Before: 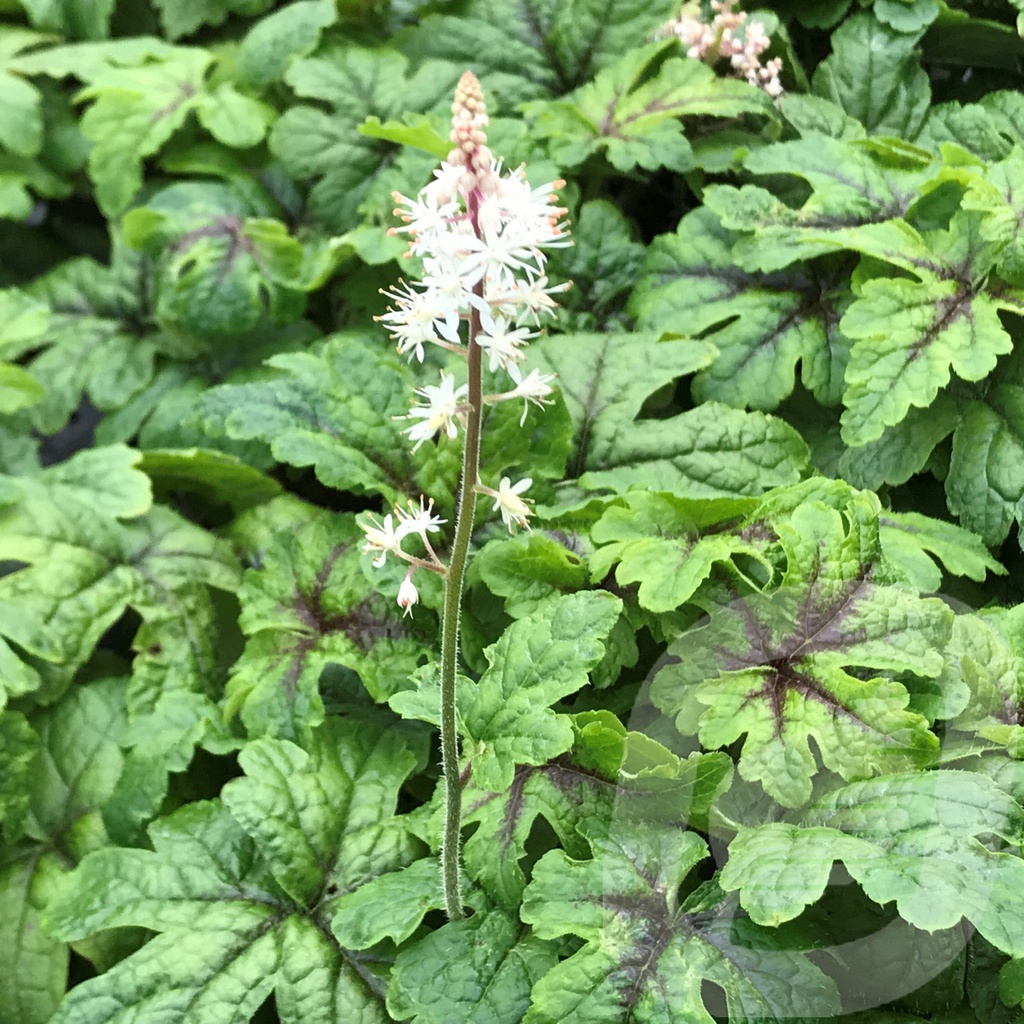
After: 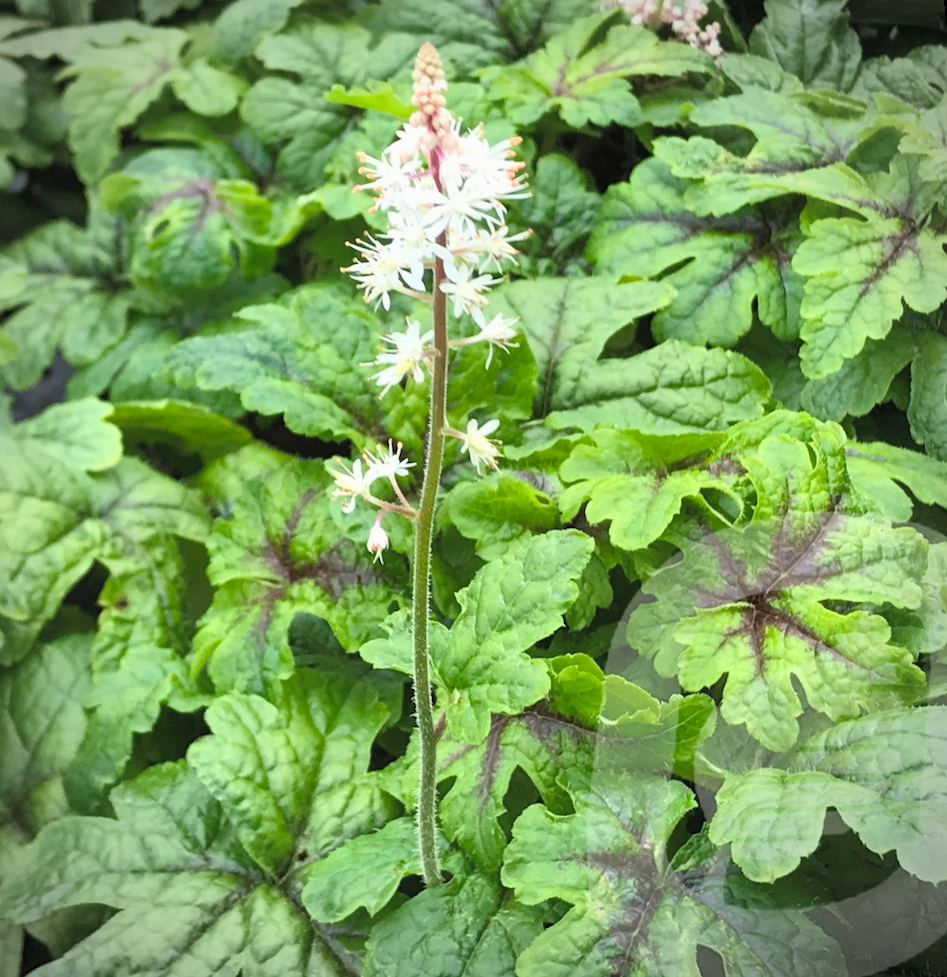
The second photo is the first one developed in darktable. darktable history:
vignetting: on, module defaults
contrast brightness saturation: brightness 0.15
rotate and perspective: rotation -1.68°, lens shift (vertical) -0.146, crop left 0.049, crop right 0.912, crop top 0.032, crop bottom 0.96
tone curve: color space Lab, linked channels, preserve colors none
color balance rgb: linear chroma grading › shadows -8%, linear chroma grading › global chroma 10%, perceptual saturation grading › global saturation 2%, perceptual saturation grading › highlights -2%, perceptual saturation grading › mid-tones 4%, perceptual saturation grading › shadows 8%, perceptual brilliance grading › global brilliance 2%, perceptual brilliance grading › highlights -4%, global vibrance 16%, saturation formula JzAzBz (2021)
